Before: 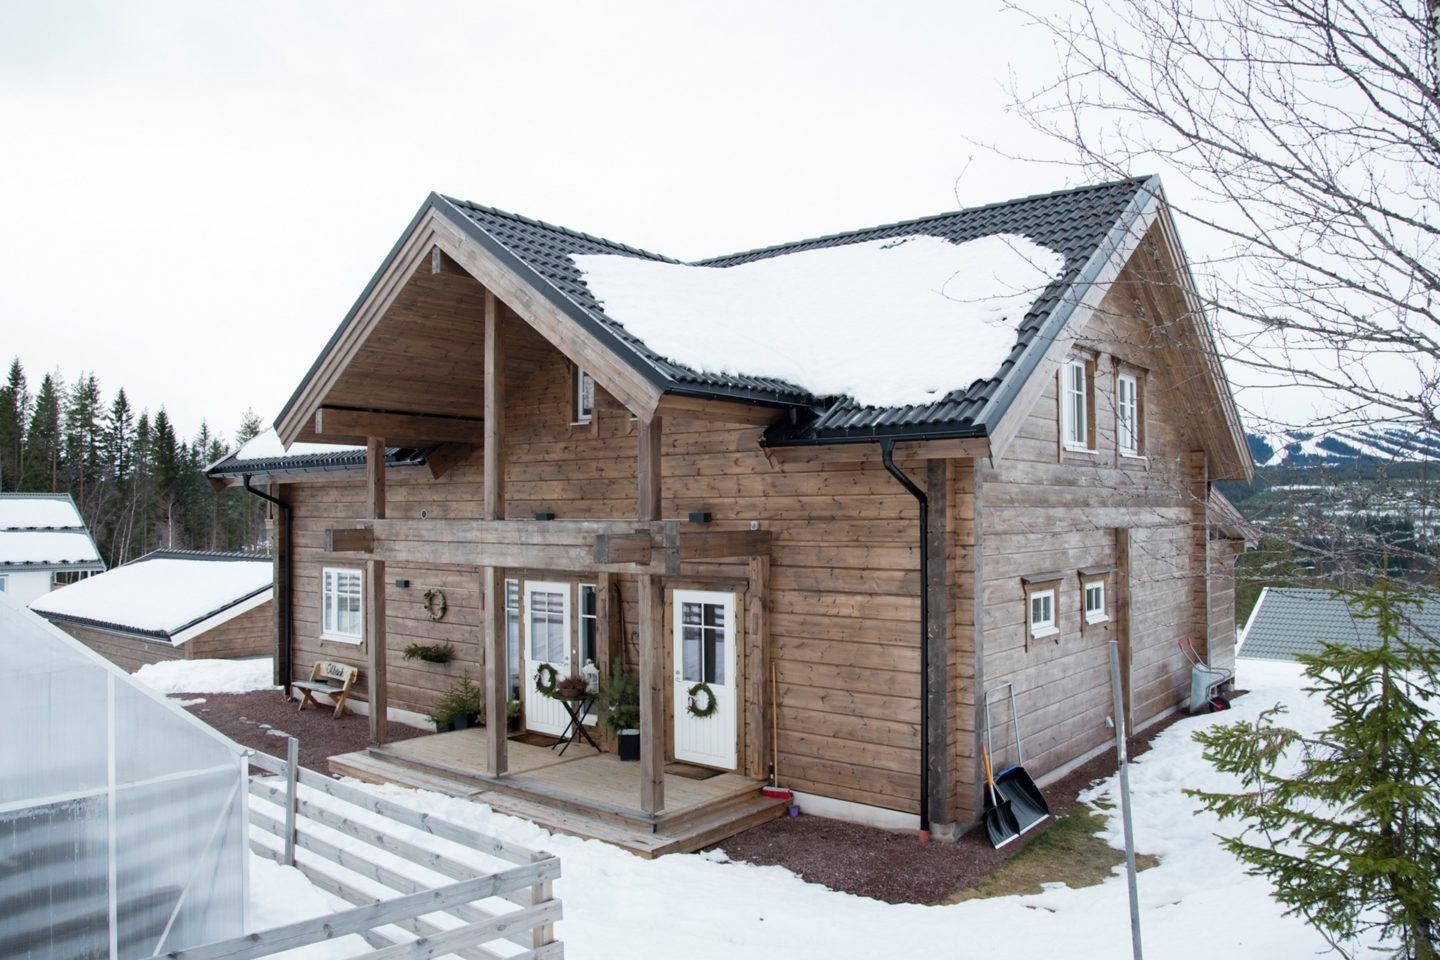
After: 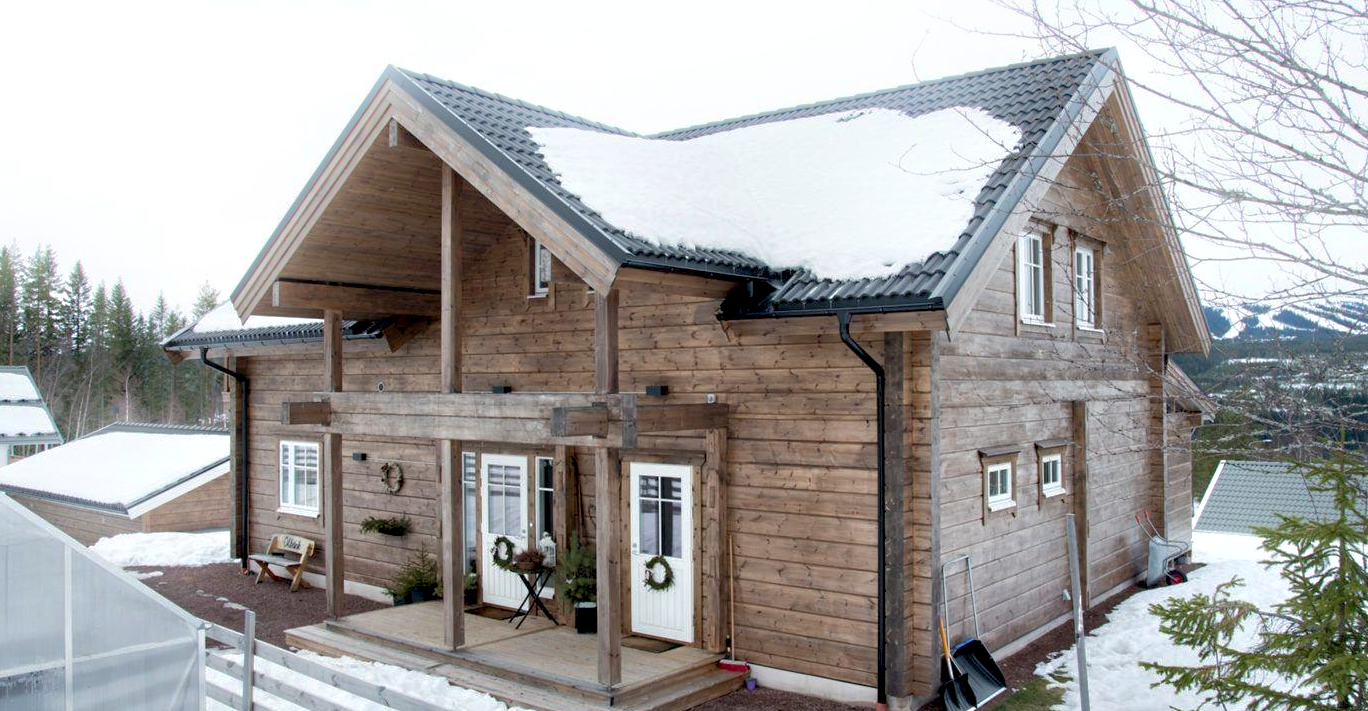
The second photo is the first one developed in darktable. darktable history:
shadows and highlights: on, module defaults
bloom: size 9%, threshold 100%, strength 7%
crop and rotate: left 2.991%, top 13.302%, right 1.981%, bottom 12.636%
contrast equalizer: y [[0.546, 0.552, 0.554, 0.554, 0.552, 0.546], [0.5 ×6], [0.5 ×6], [0 ×6], [0 ×6]]
